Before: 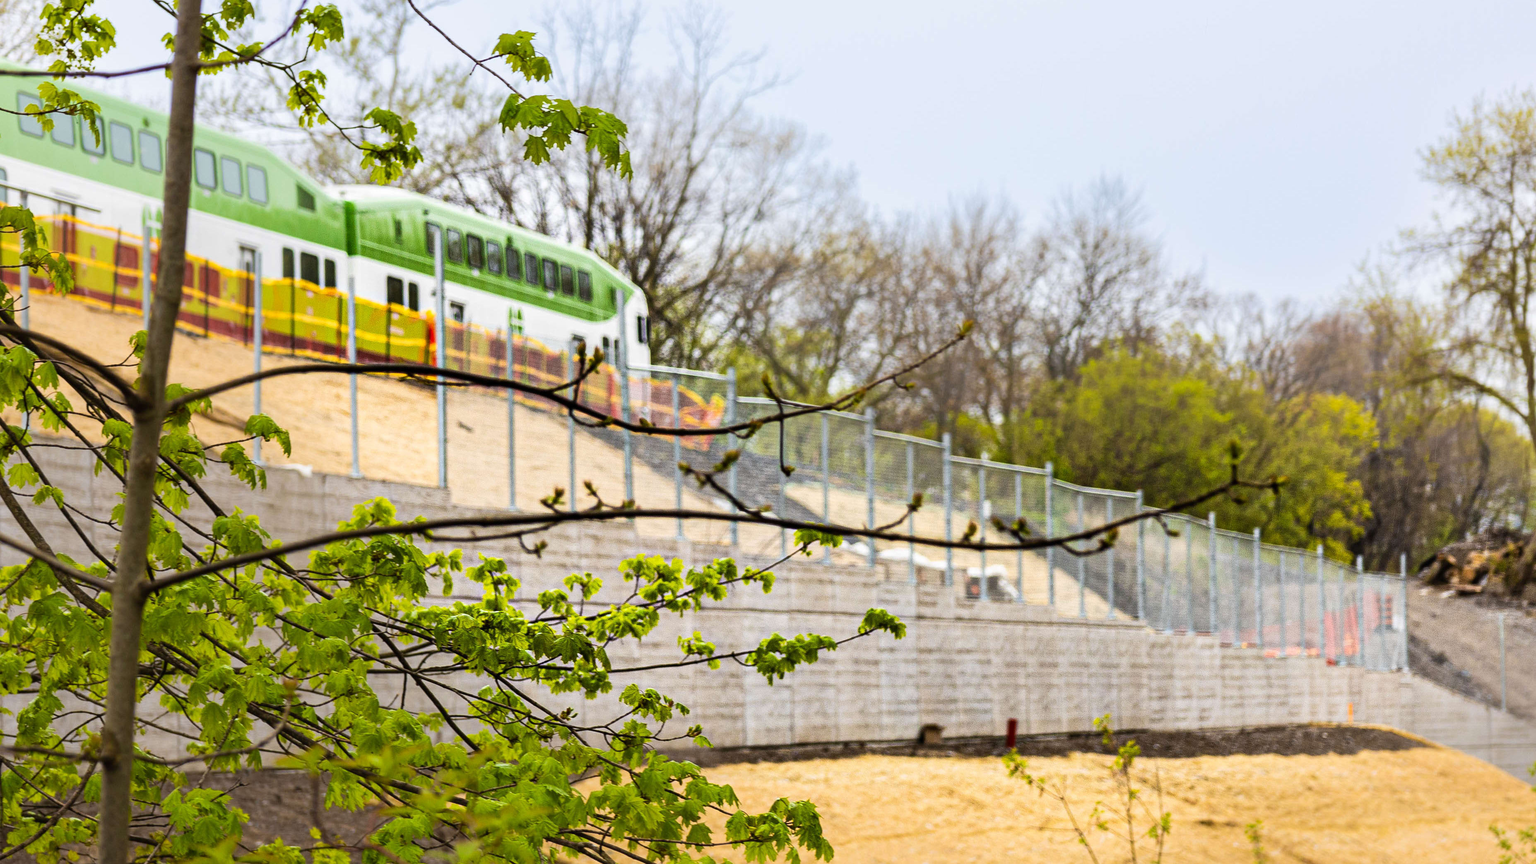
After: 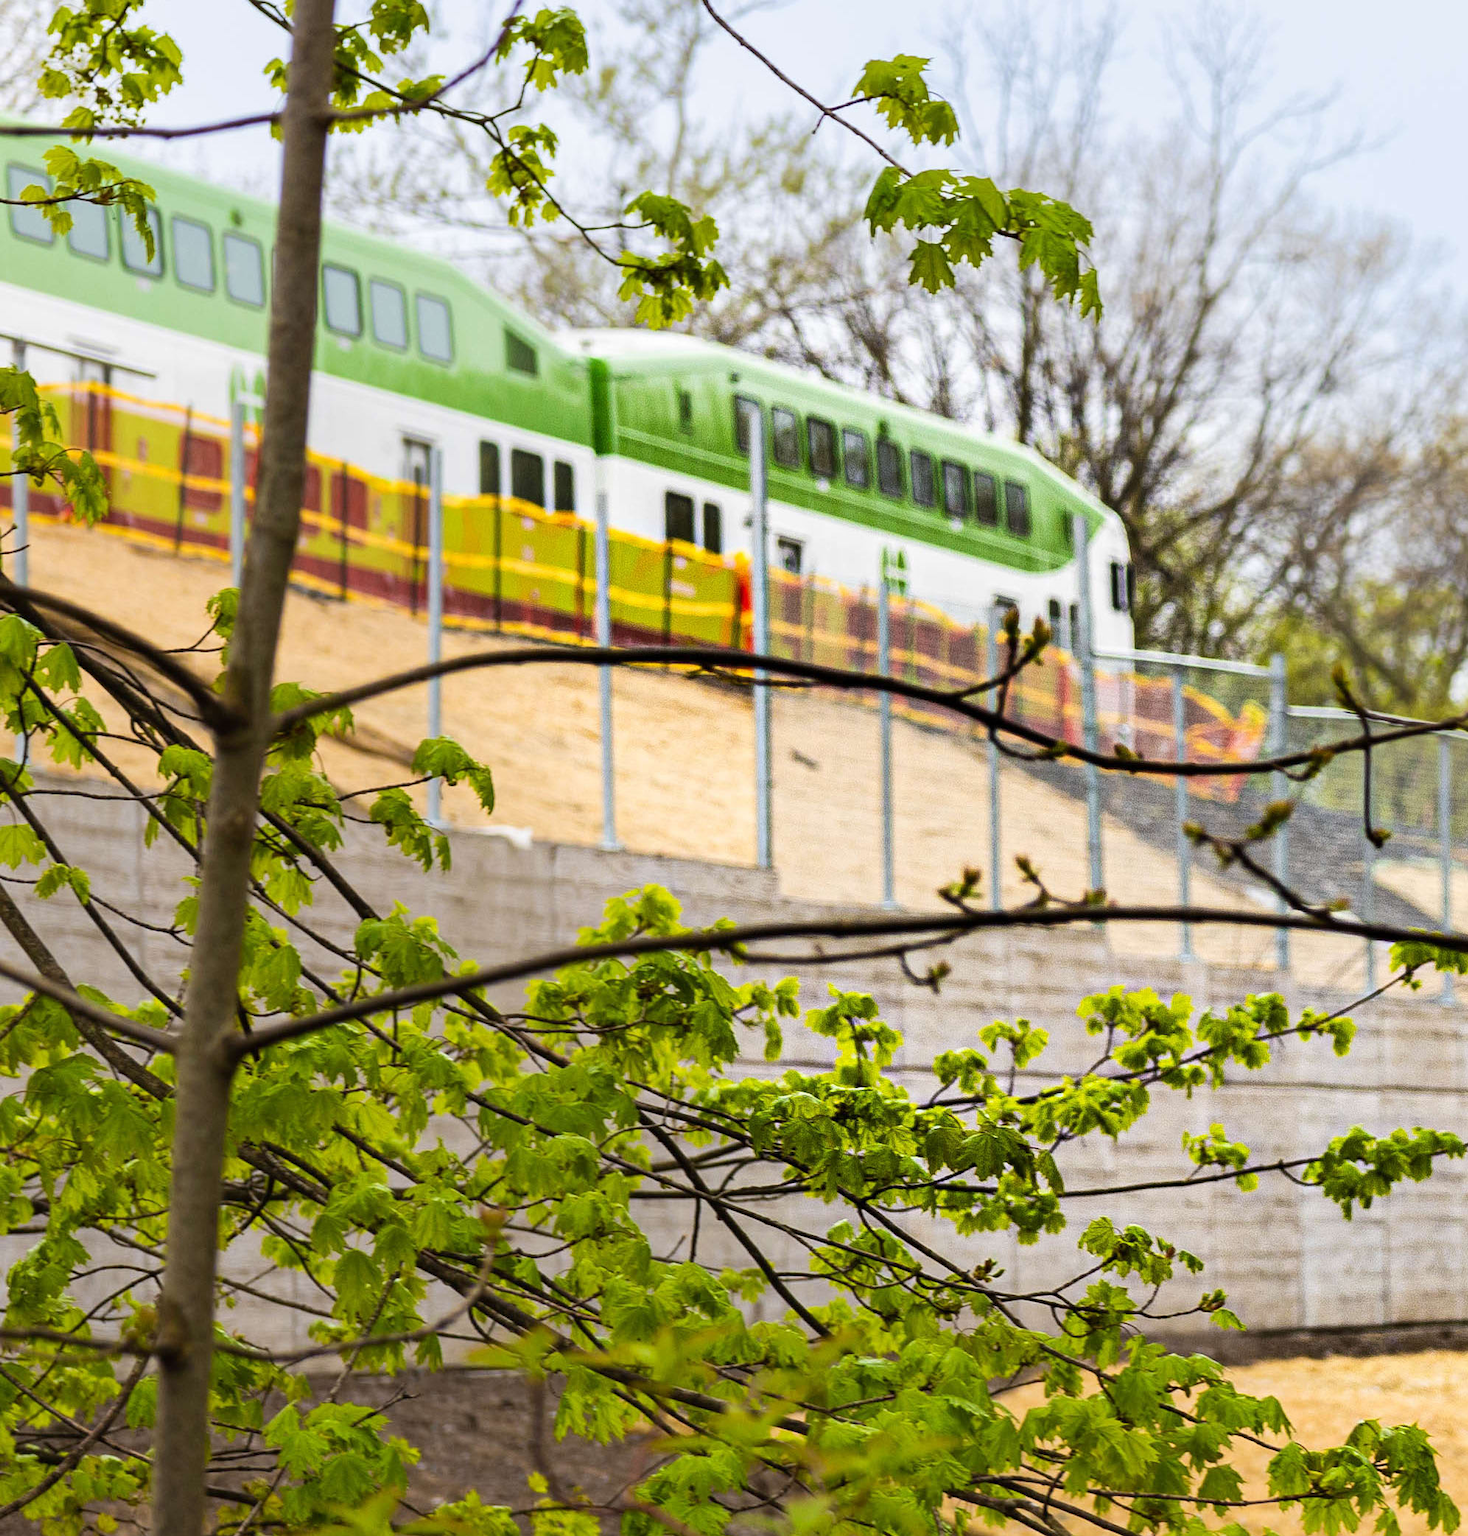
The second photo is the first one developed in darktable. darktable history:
crop: left 0.88%, right 45.349%, bottom 0.088%
